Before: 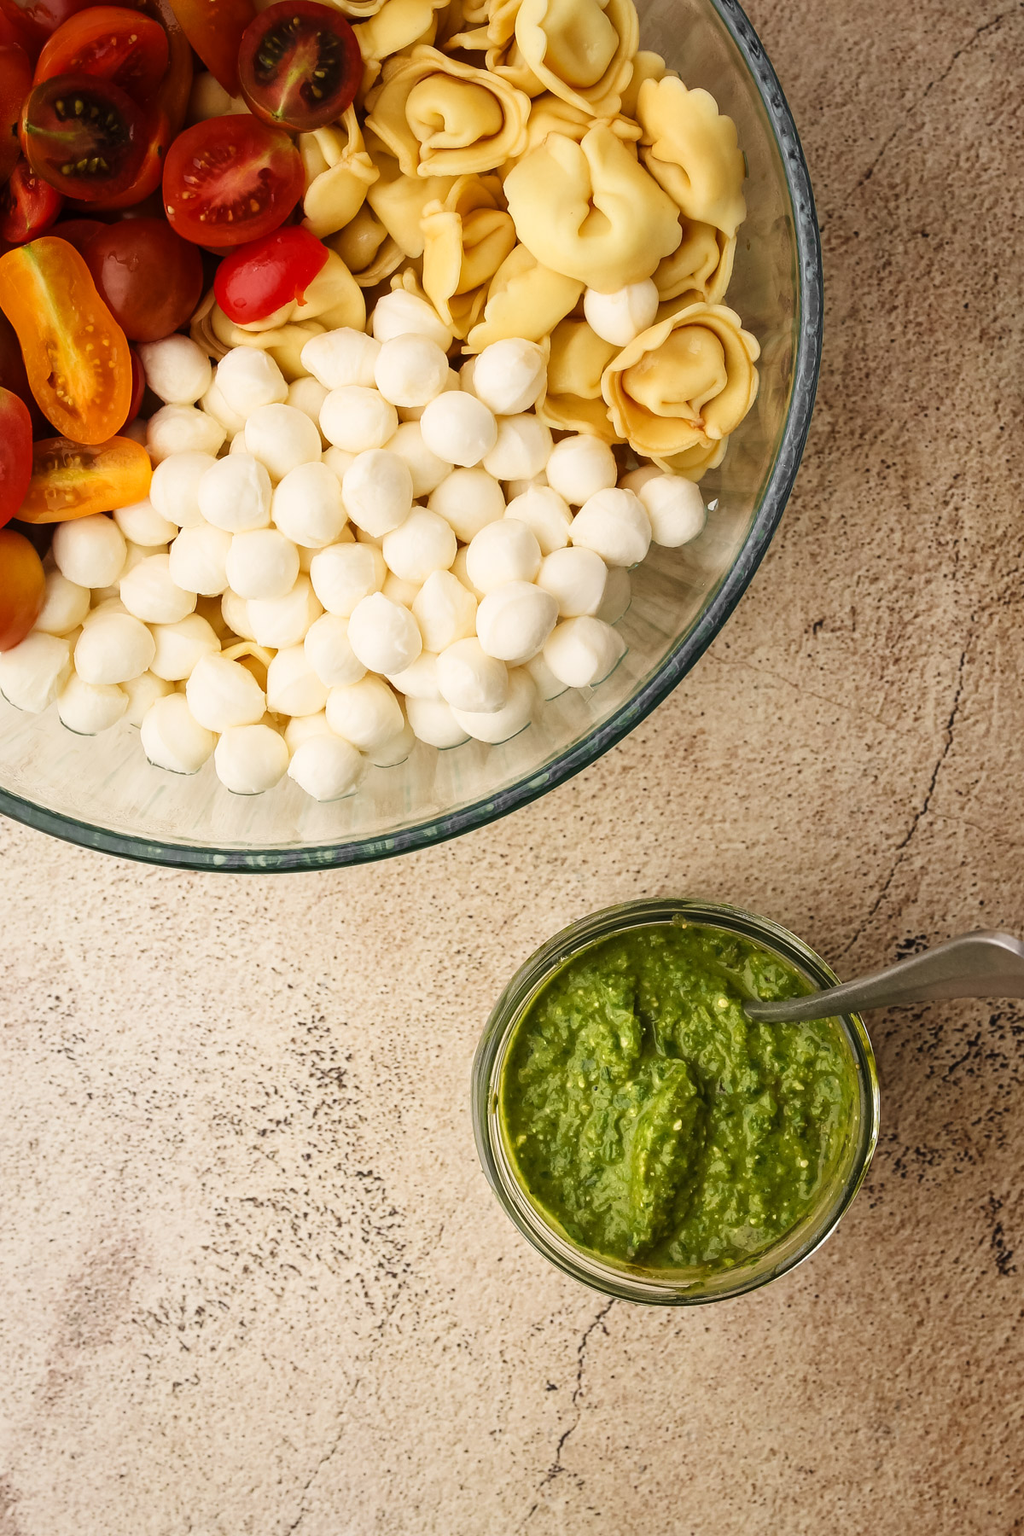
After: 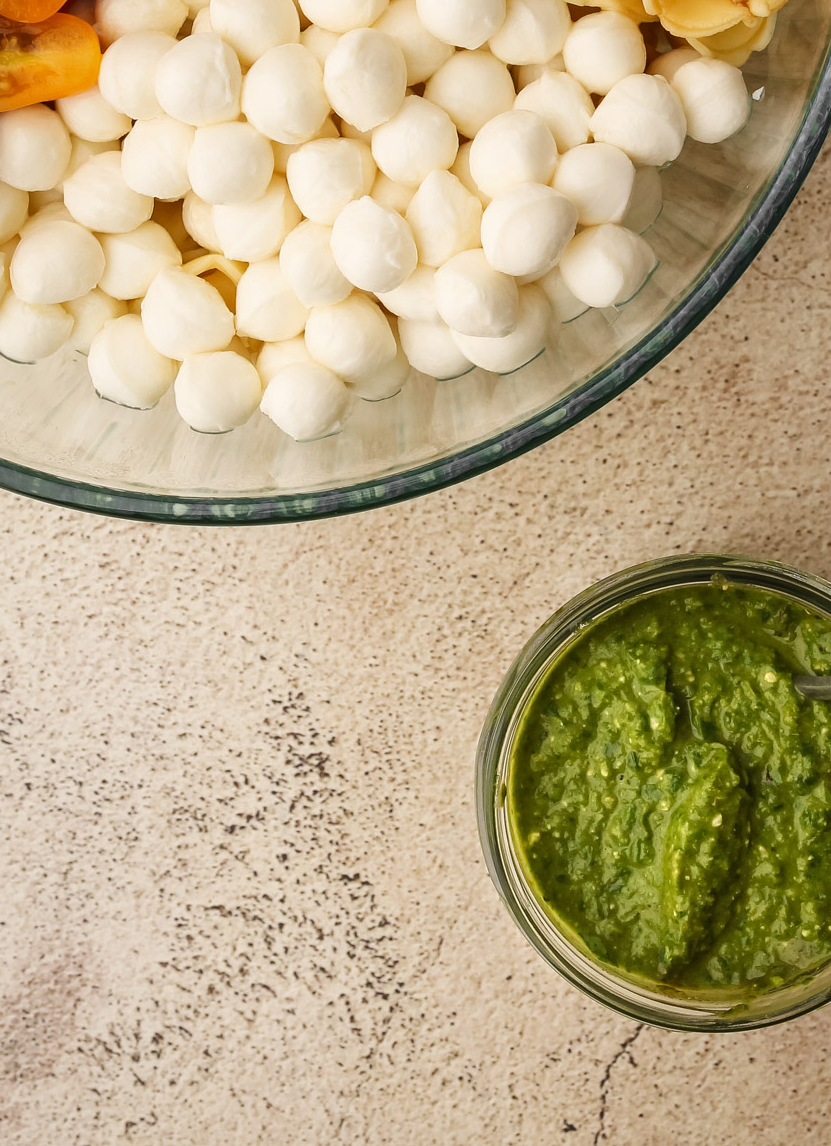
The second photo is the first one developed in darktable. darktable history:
base curve: curves: ch0 [(0, 0) (0.74, 0.67) (1, 1)]
crop: left 6.488%, top 27.668%, right 24.183%, bottom 8.656%
